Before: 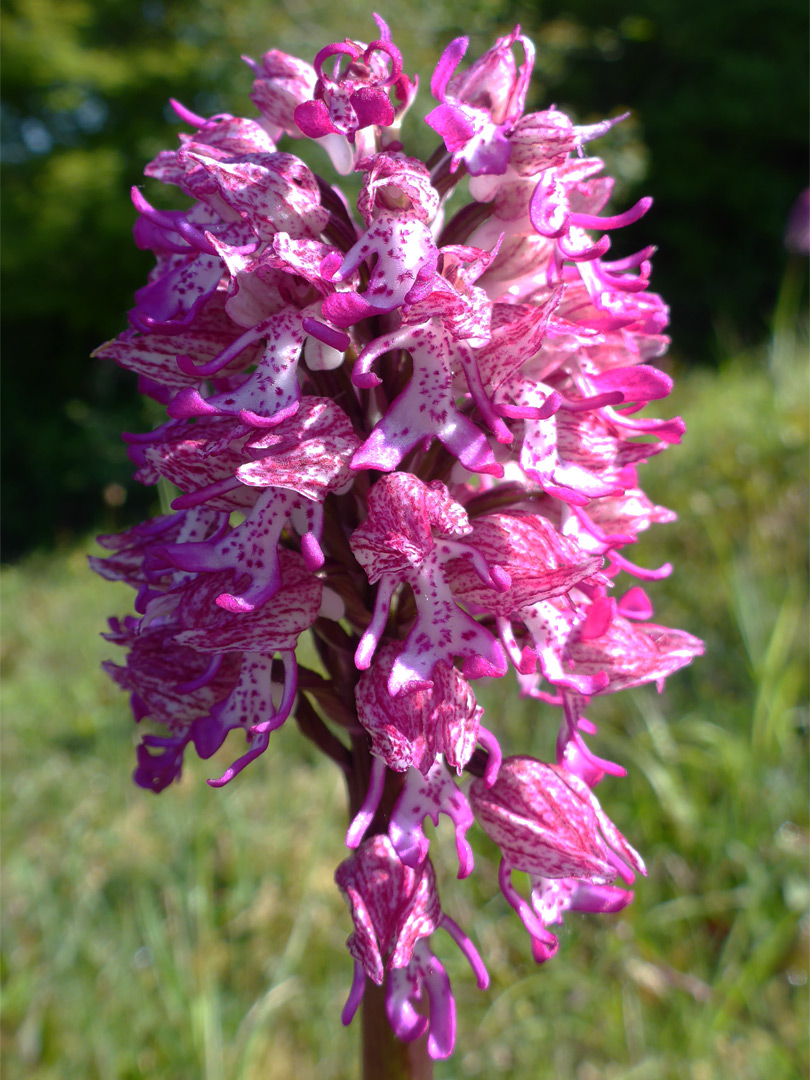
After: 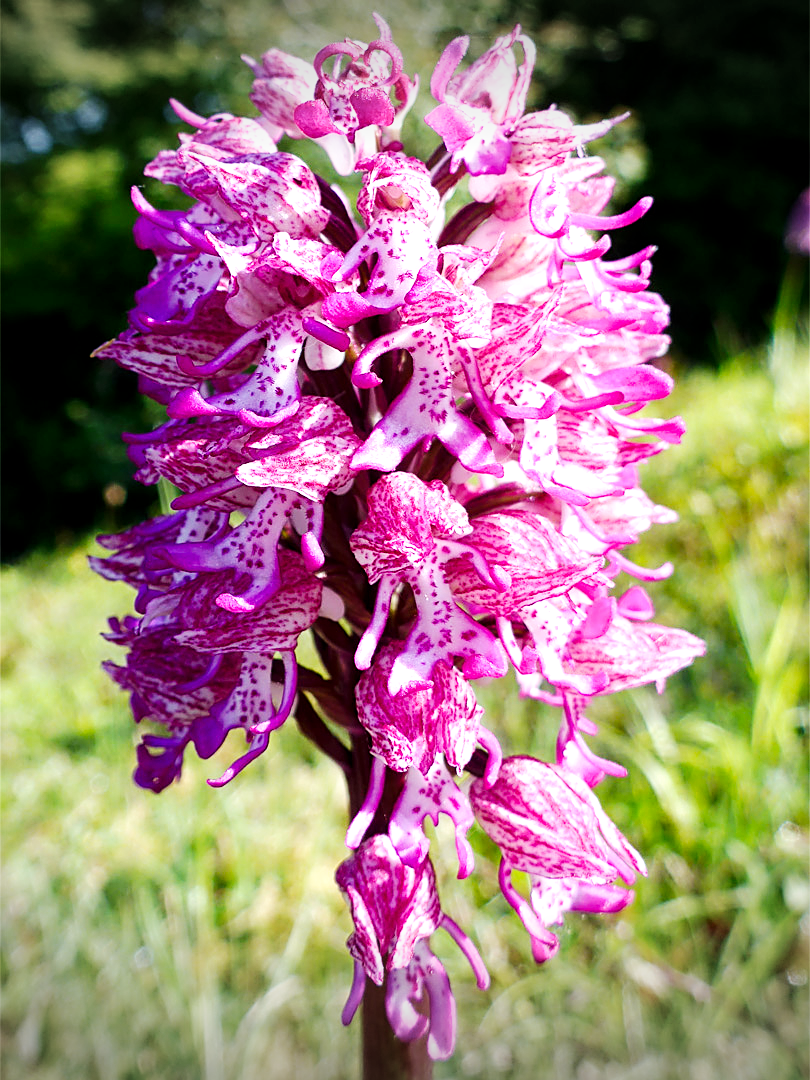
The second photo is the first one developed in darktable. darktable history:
vignetting: fall-off start 100.85%, width/height ratio 1.323
sharpen: on, module defaults
base curve: curves: ch0 [(0, 0) (0.007, 0.004) (0.027, 0.03) (0.046, 0.07) (0.207, 0.54) (0.442, 0.872) (0.673, 0.972) (1, 1)], preserve colors none
local contrast: highlights 102%, shadows 102%, detail 120%, midtone range 0.2
